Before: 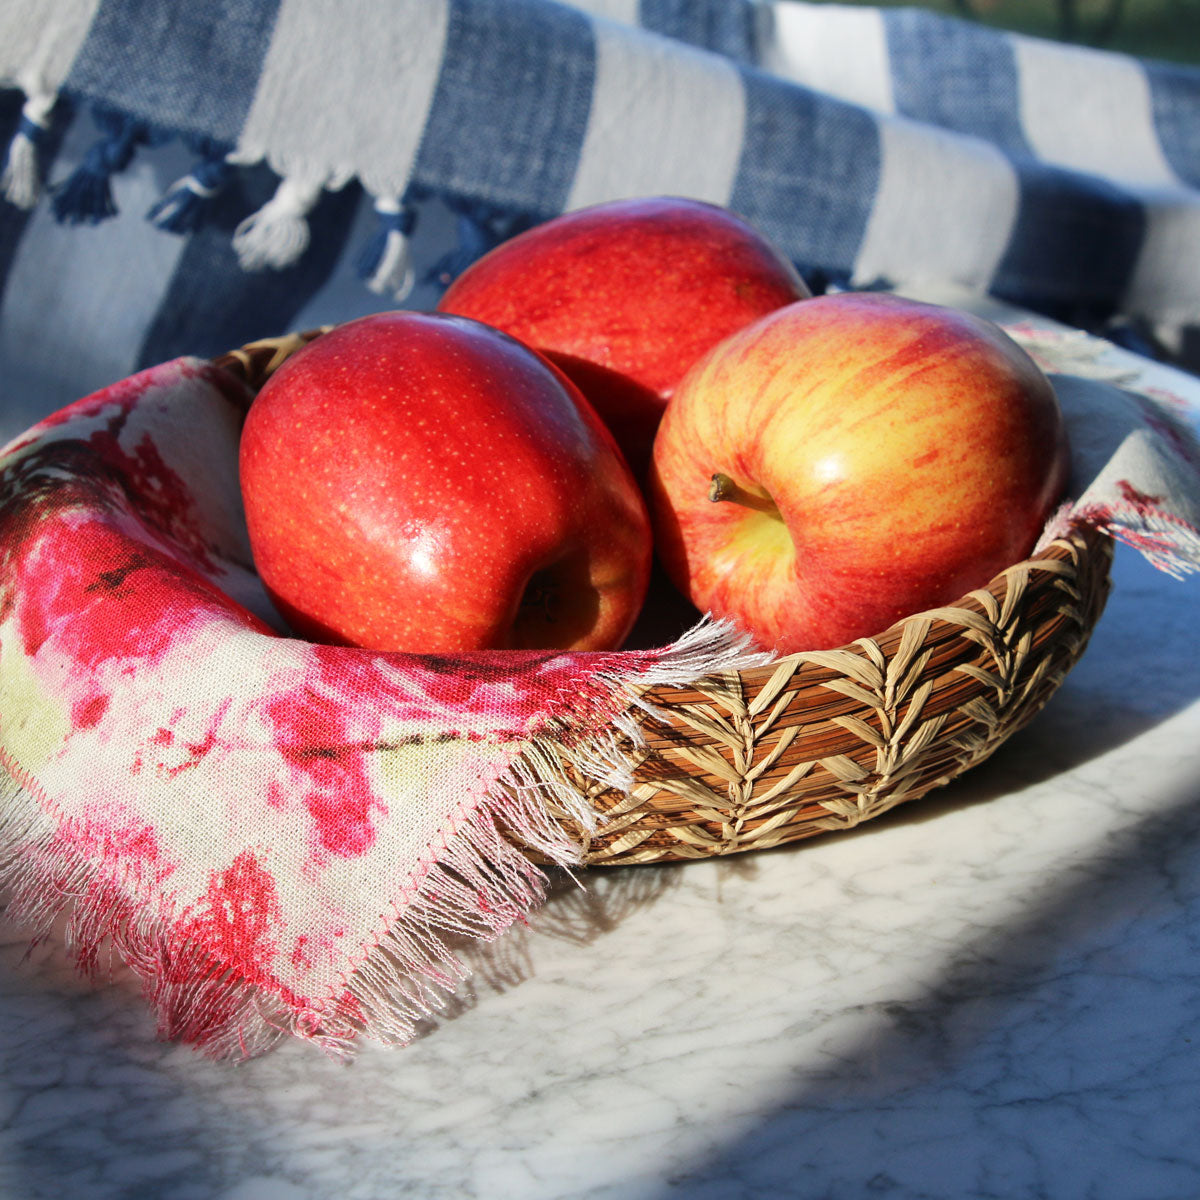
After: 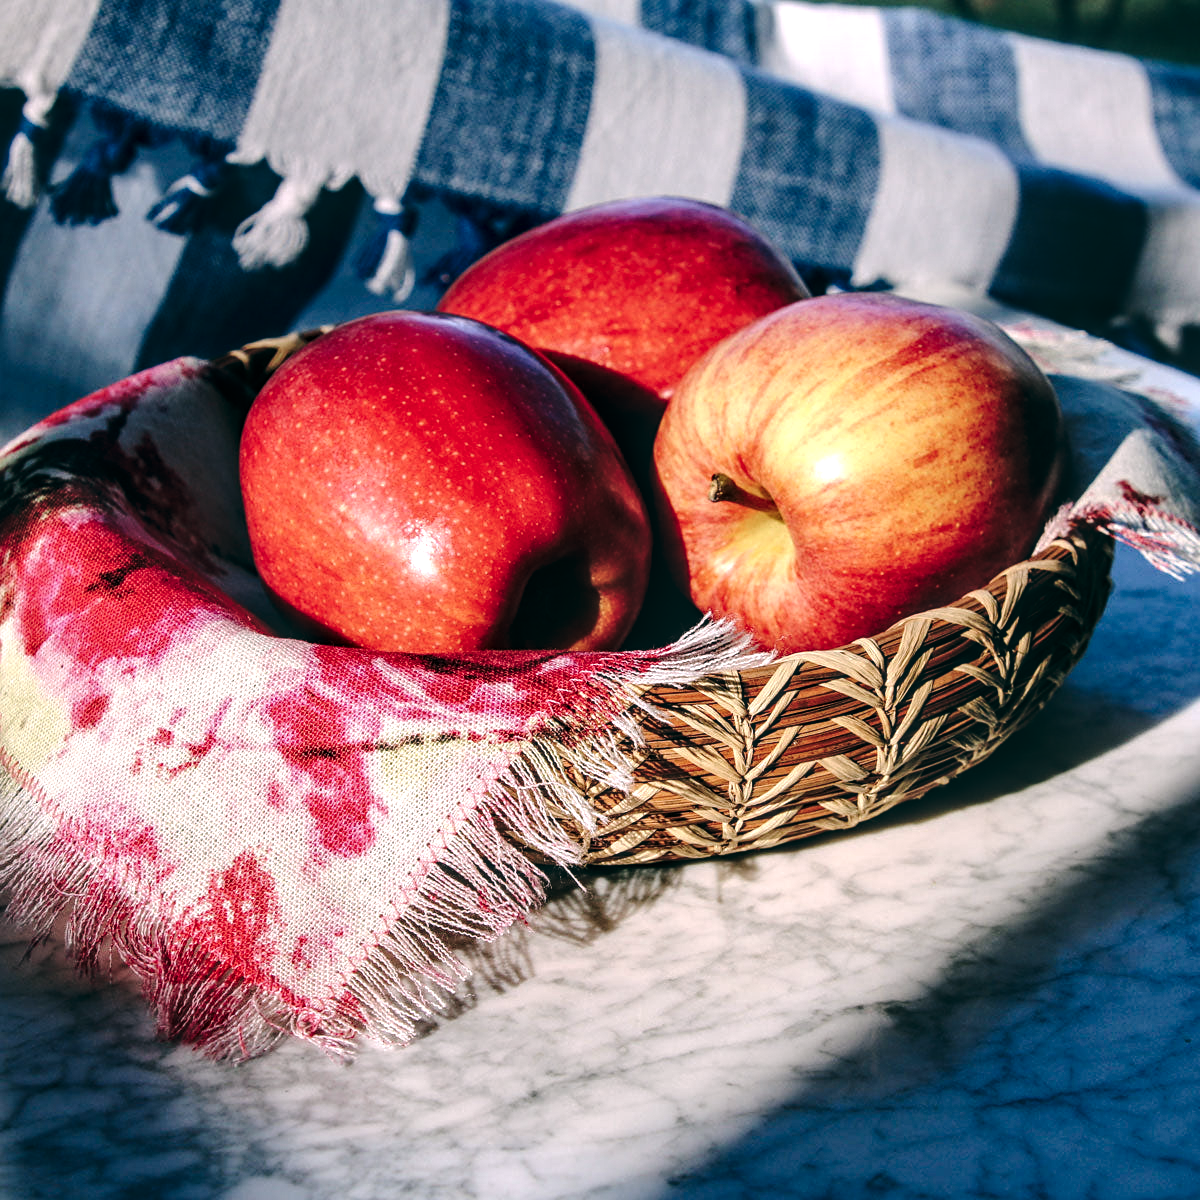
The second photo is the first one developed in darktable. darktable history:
exposure: black level correction -0.062, exposure -0.05 EV, compensate highlight preservation false
tone curve: curves: ch0 [(0, 0) (0.003, 0.026) (0.011, 0.025) (0.025, 0.022) (0.044, 0.022) (0.069, 0.028) (0.1, 0.041) (0.136, 0.062) (0.177, 0.103) (0.224, 0.167) (0.277, 0.242) (0.335, 0.343) (0.399, 0.452) (0.468, 0.539) (0.543, 0.614) (0.623, 0.683) (0.709, 0.749) (0.801, 0.827) (0.898, 0.918) (1, 1)], preserve colors none
local contrast: highlights 65%, shadows 54%, detail 169%, midtone range 0.514
color balance: lift [1.016, 0.983, 1, 1.017], gamma [0.78, 1.018, 1.043, 0.957], gain [0.786, 1.063, 0.937, 1.017], input saturation 118.26%, contrast 13.43%, contrast fulcrum 21.62%, output saturation 82.76%
sharpen: amount 0.2
